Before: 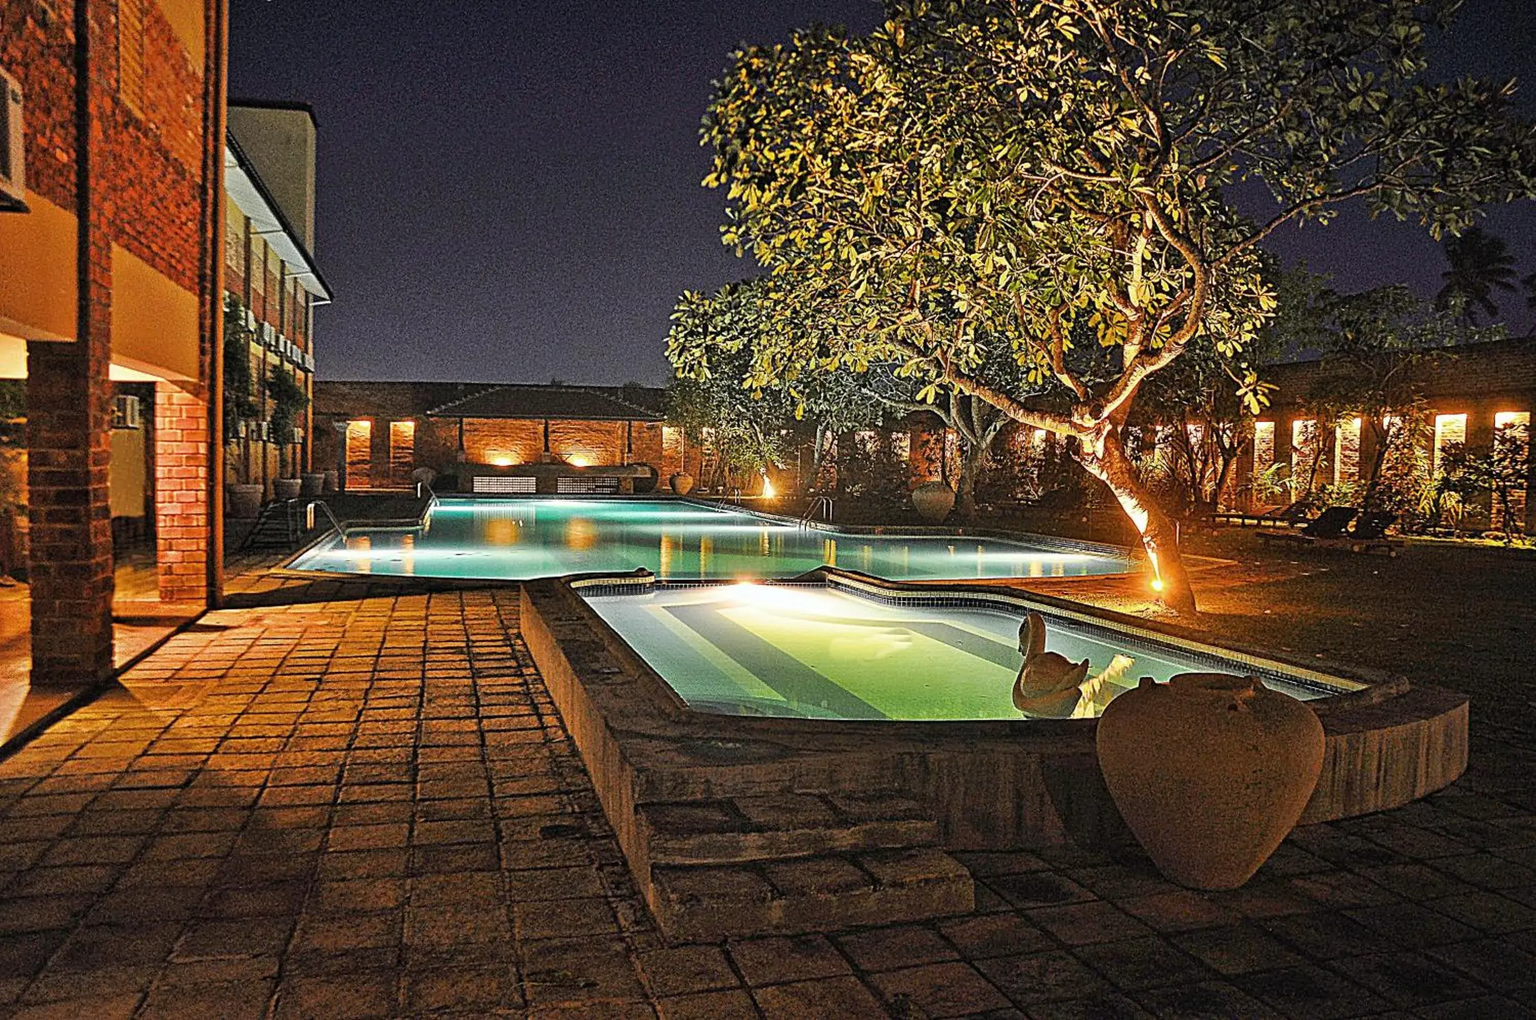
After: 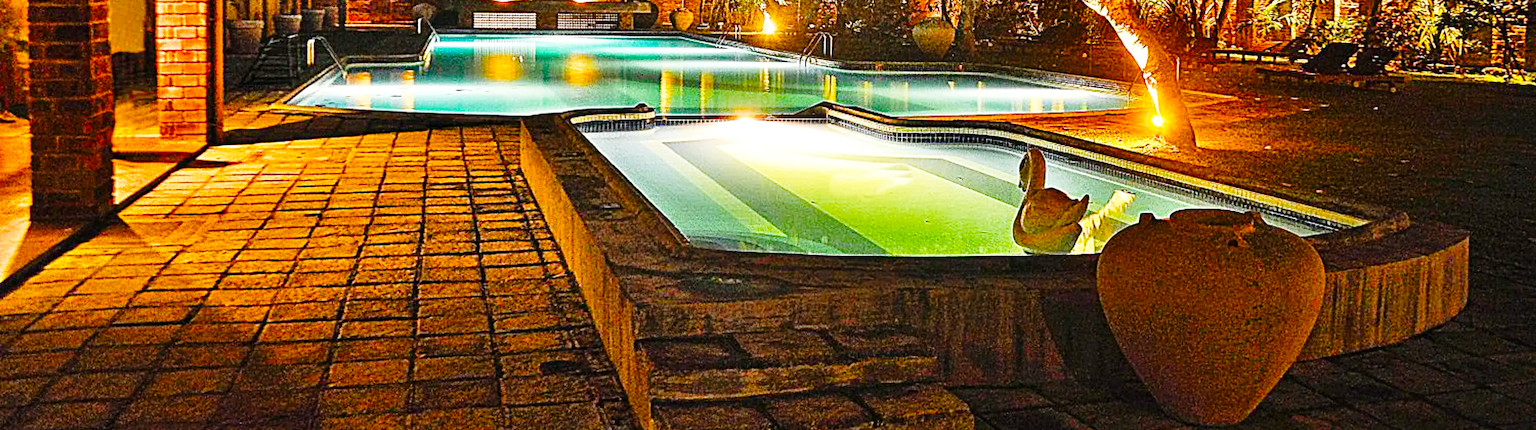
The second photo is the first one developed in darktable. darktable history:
color balance rgb: perceptual saturation grading › global saturation 45%, perceptual saturation grading › highlights -25%, perceptual saturation grading › shadows 50%, perceptual brilliance grading › global brilliance 3%, global vibrance 3%
base curve: curves: ch0 [(0, 0) (0.028, 0.03) (0.121, 0.232) (0.46, 0.748) (0.859, 0.968) (1, 1)], preserve colors none
crop: top 45.551%, bottom 12.262%
white balance: red 0.986, blue 1.01
